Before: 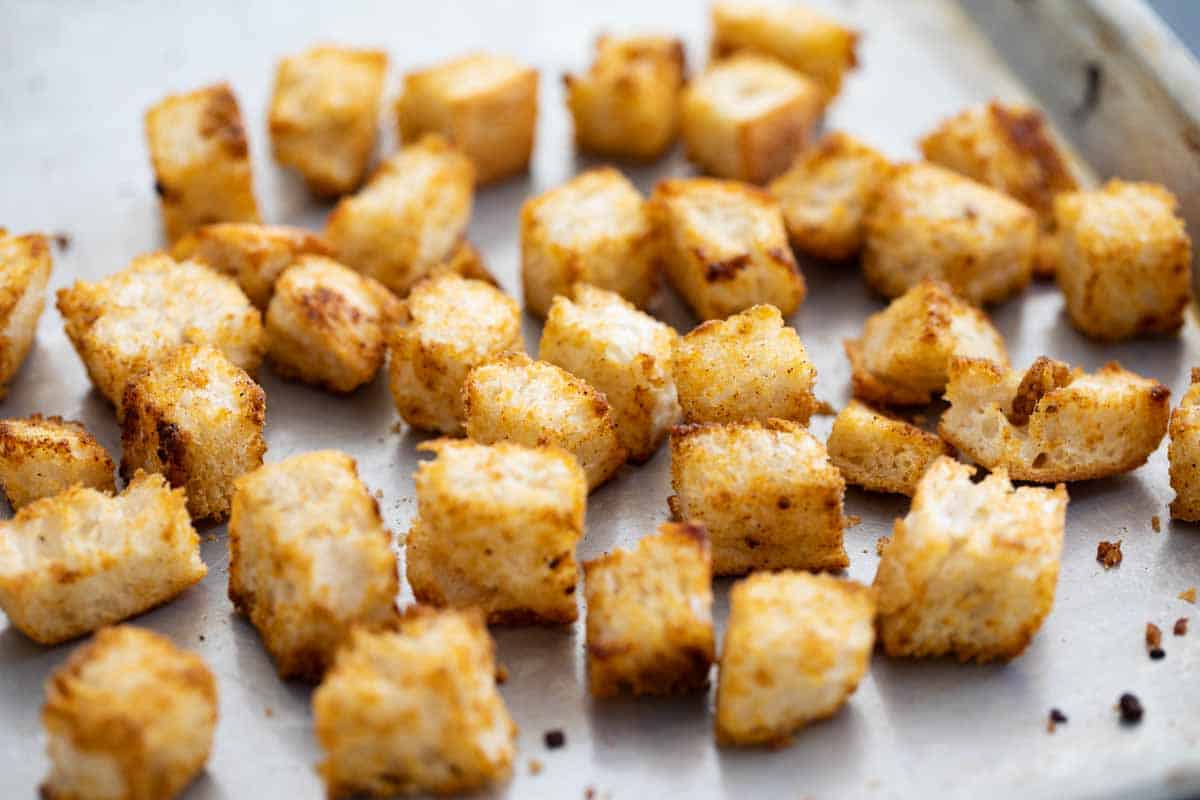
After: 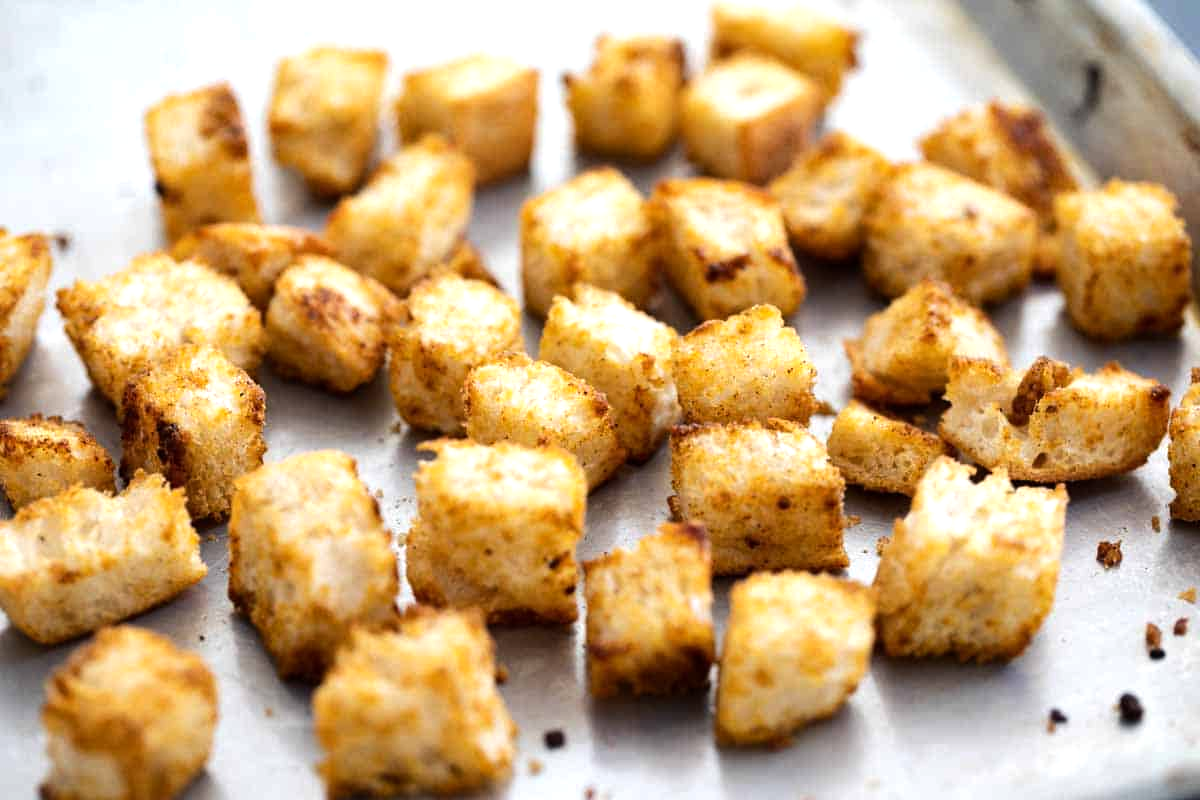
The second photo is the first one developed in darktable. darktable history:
tone equalizer: -8 EV -0.447 EV, -7 EV -0.406 EV, -6 EV -0.352 EV, -5 EV -0.19 EV, -3 EV 0.22 EV, -2 EV 0.308 EV, -1 EV 0.408 EV, +0 EV 0.418 EV, edges refinement/feathering 500, mask exposure compensation -1.57 EV, preserve details no
exposure: compensate highlight preservation false
